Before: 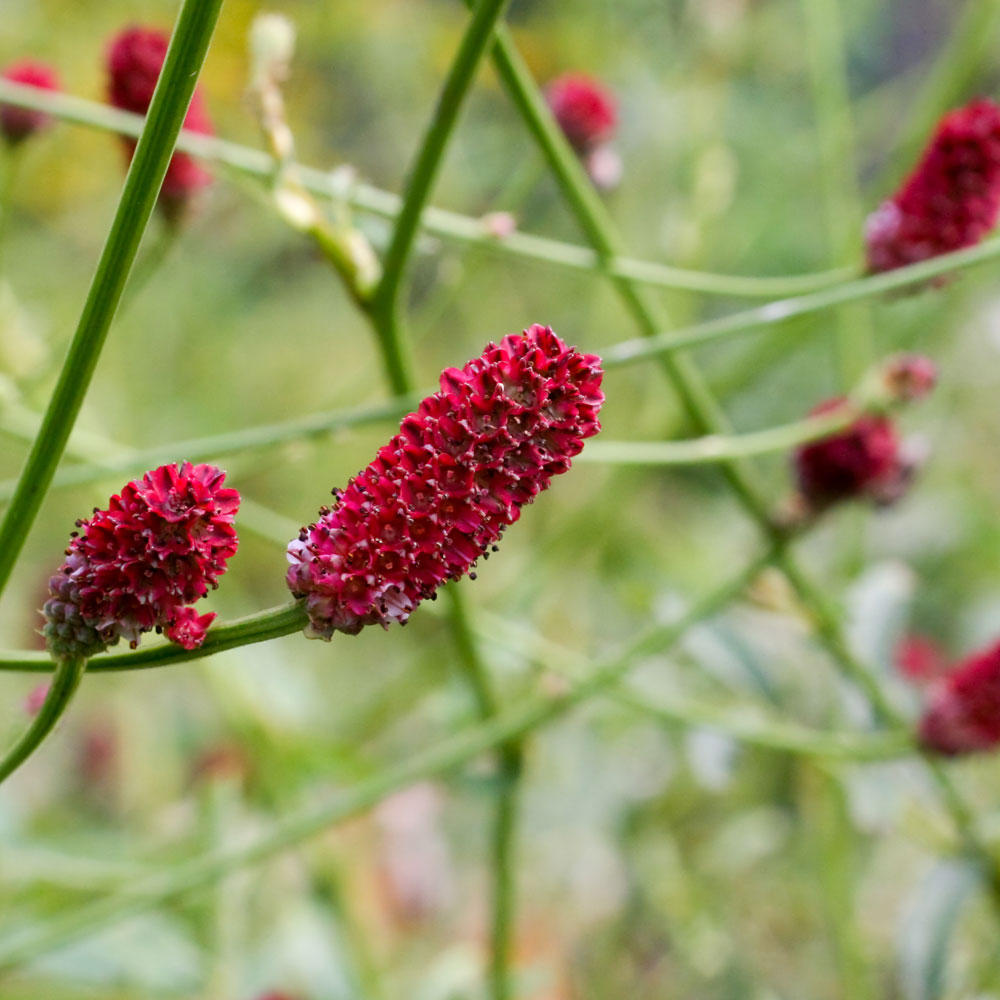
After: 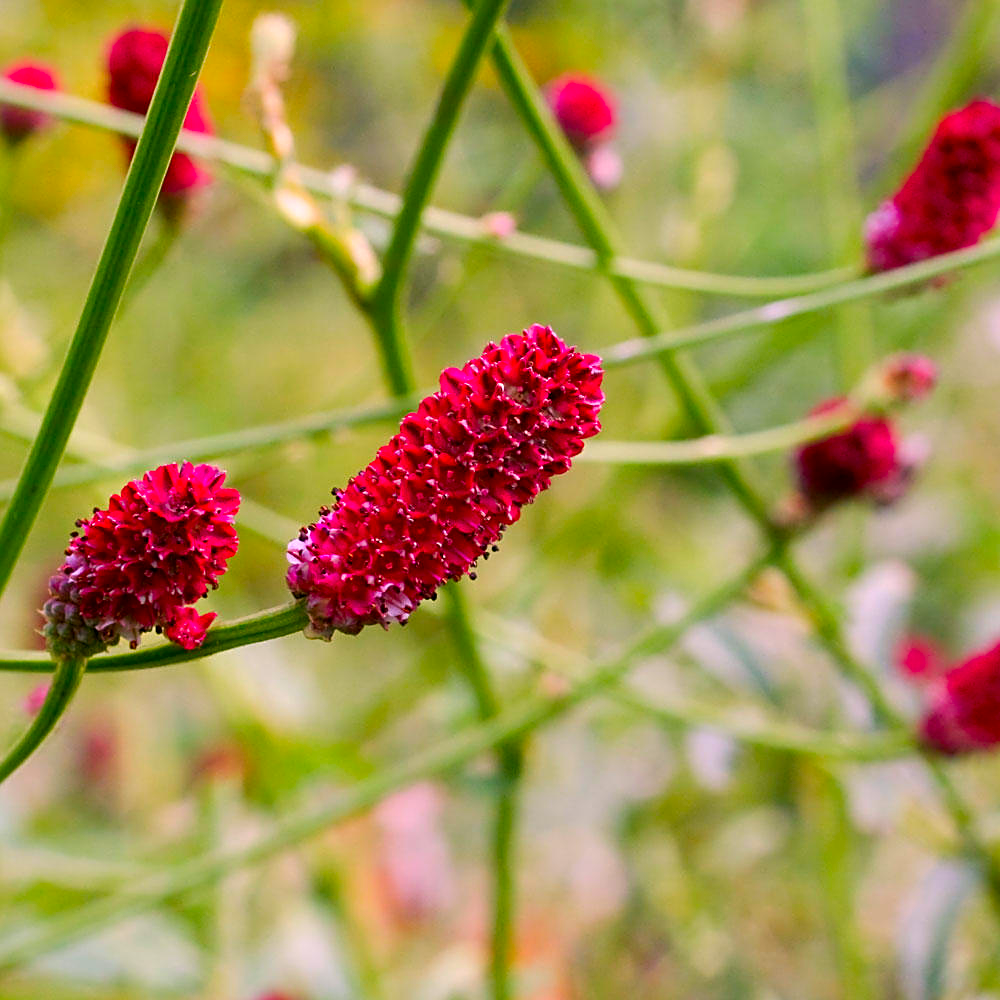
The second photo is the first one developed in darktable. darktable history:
sharpen: on, module defaults
color correction: highlights a* 11.59, highlights b* -3.7, saturation 1.5
